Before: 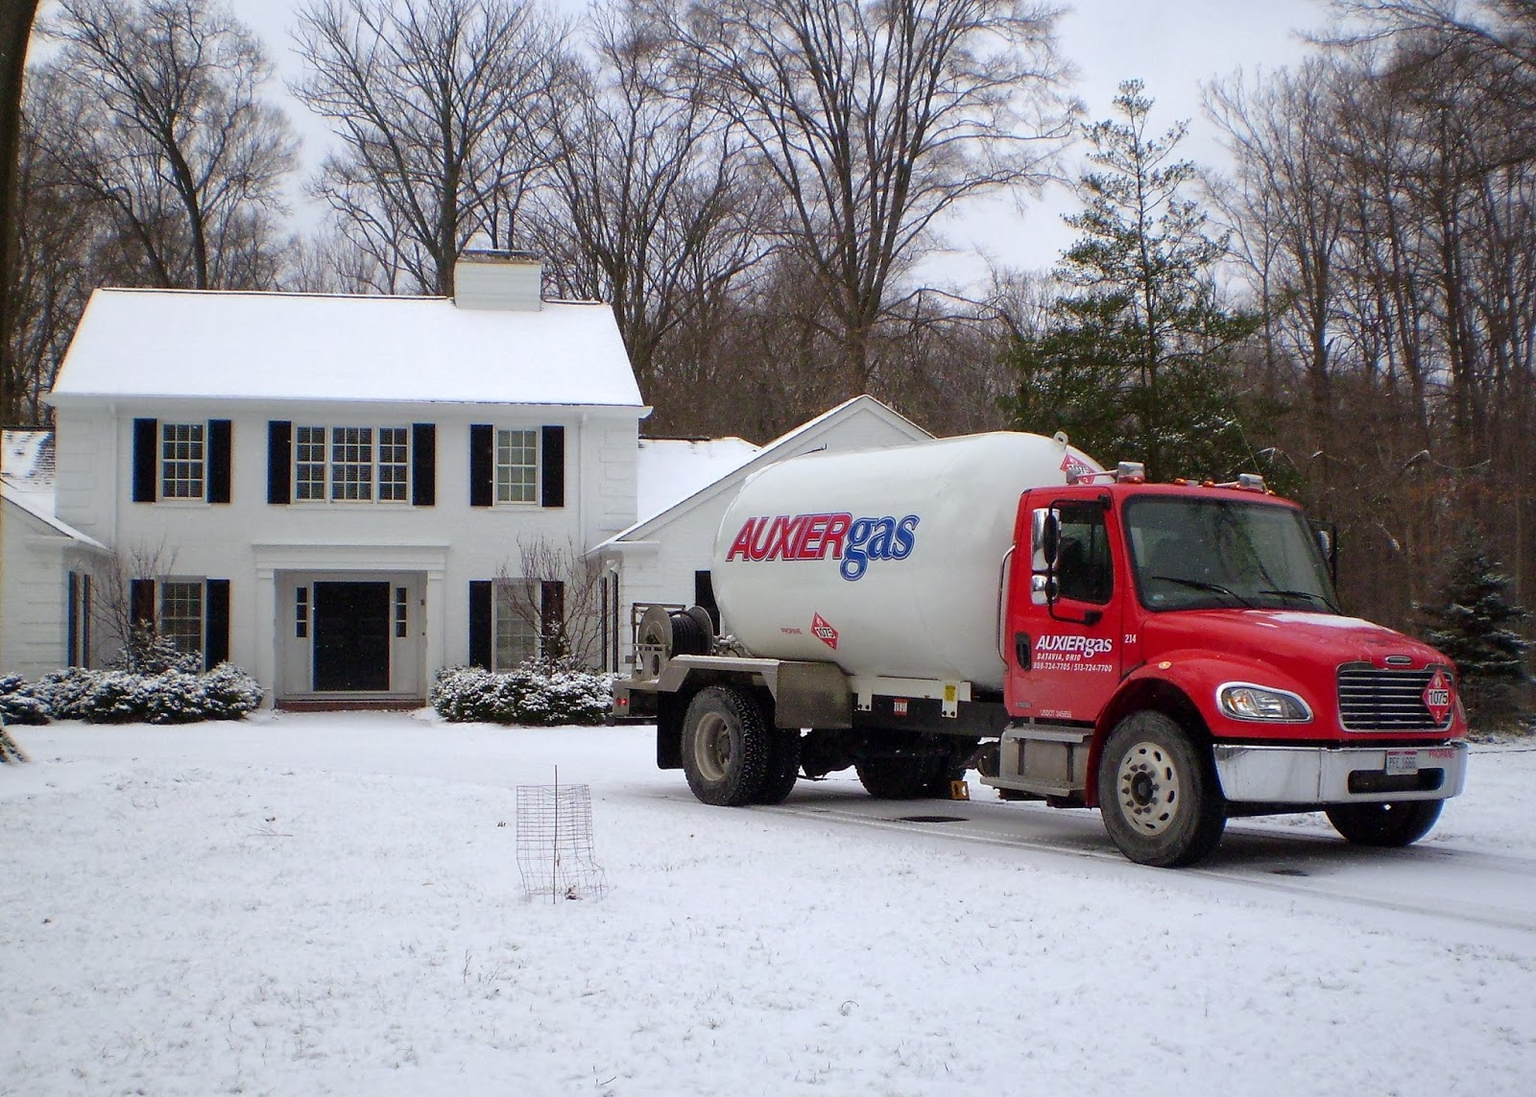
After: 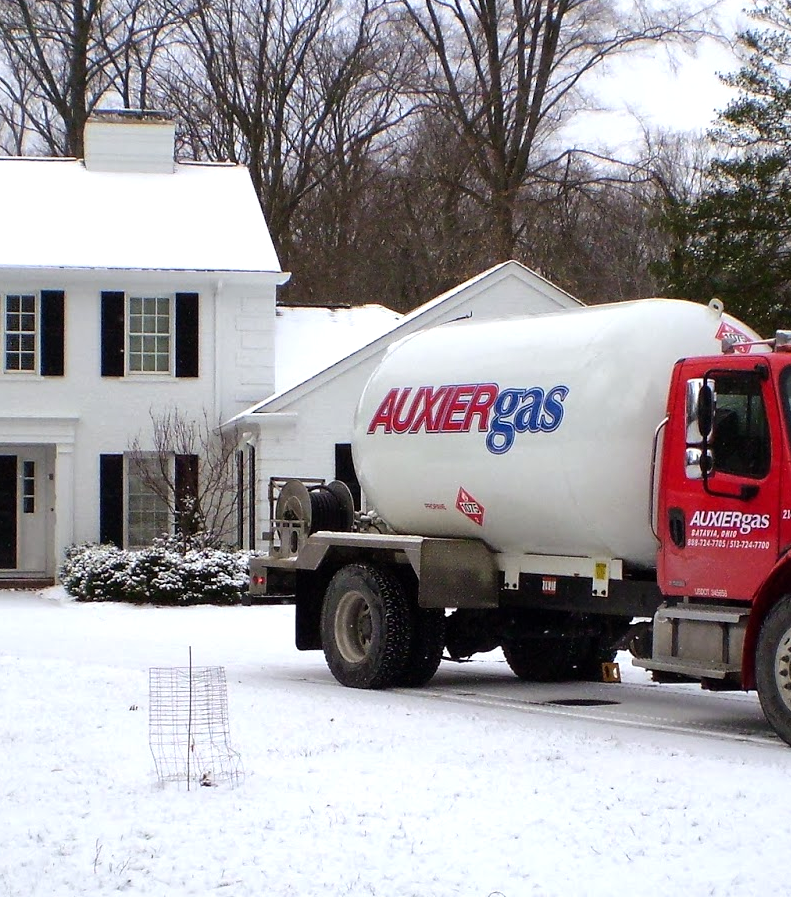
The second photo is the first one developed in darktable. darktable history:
tone equalizer: -8 EV -0.417 EV, -7 EV -0.389 EV, -6 EV -0.333 EV, -5 EV -0.222 EV, -3 EV 0.222 EV, -2 EV 0.333 EV, -1 EV 0.389 EV, +0 EV 0.417 EV, edges refinement/feathering 500, mask exposure compensation -1.57 EV, preserve details no
crop and rotate: angle 0.02°, left 24.353%, top 13.219%, right 26.156%, bottom 8.224%
